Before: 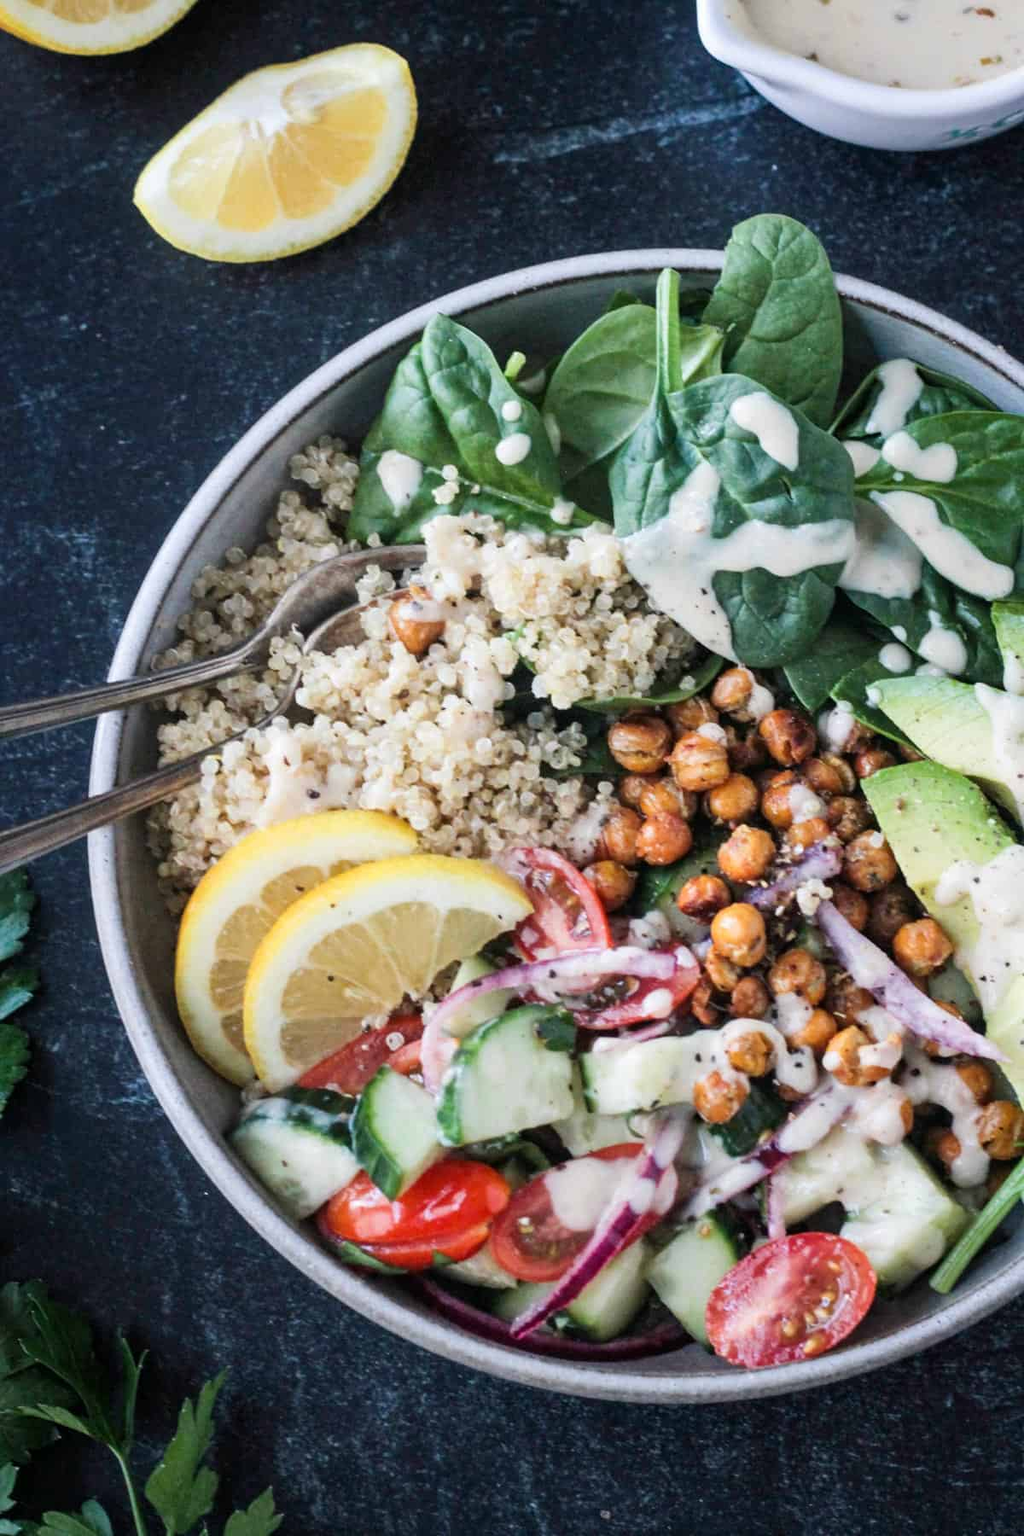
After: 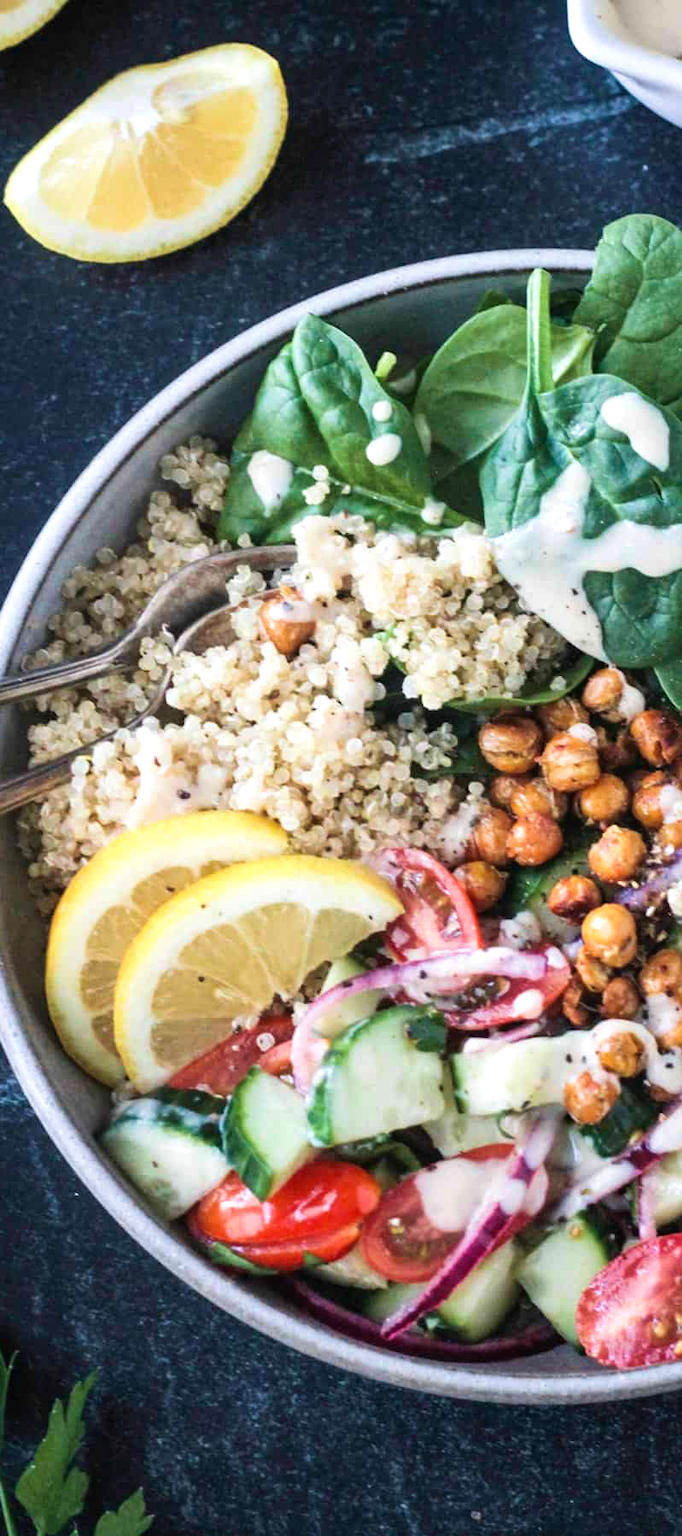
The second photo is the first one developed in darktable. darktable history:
velvia: on, module defaults
levels: levels [0, 0.476, 0.951]
exposure: black level correction -0.001, exposure 0.08 EV, compensate highlight preservation false
crop and rotate: left 12.673%, right 20.66%
